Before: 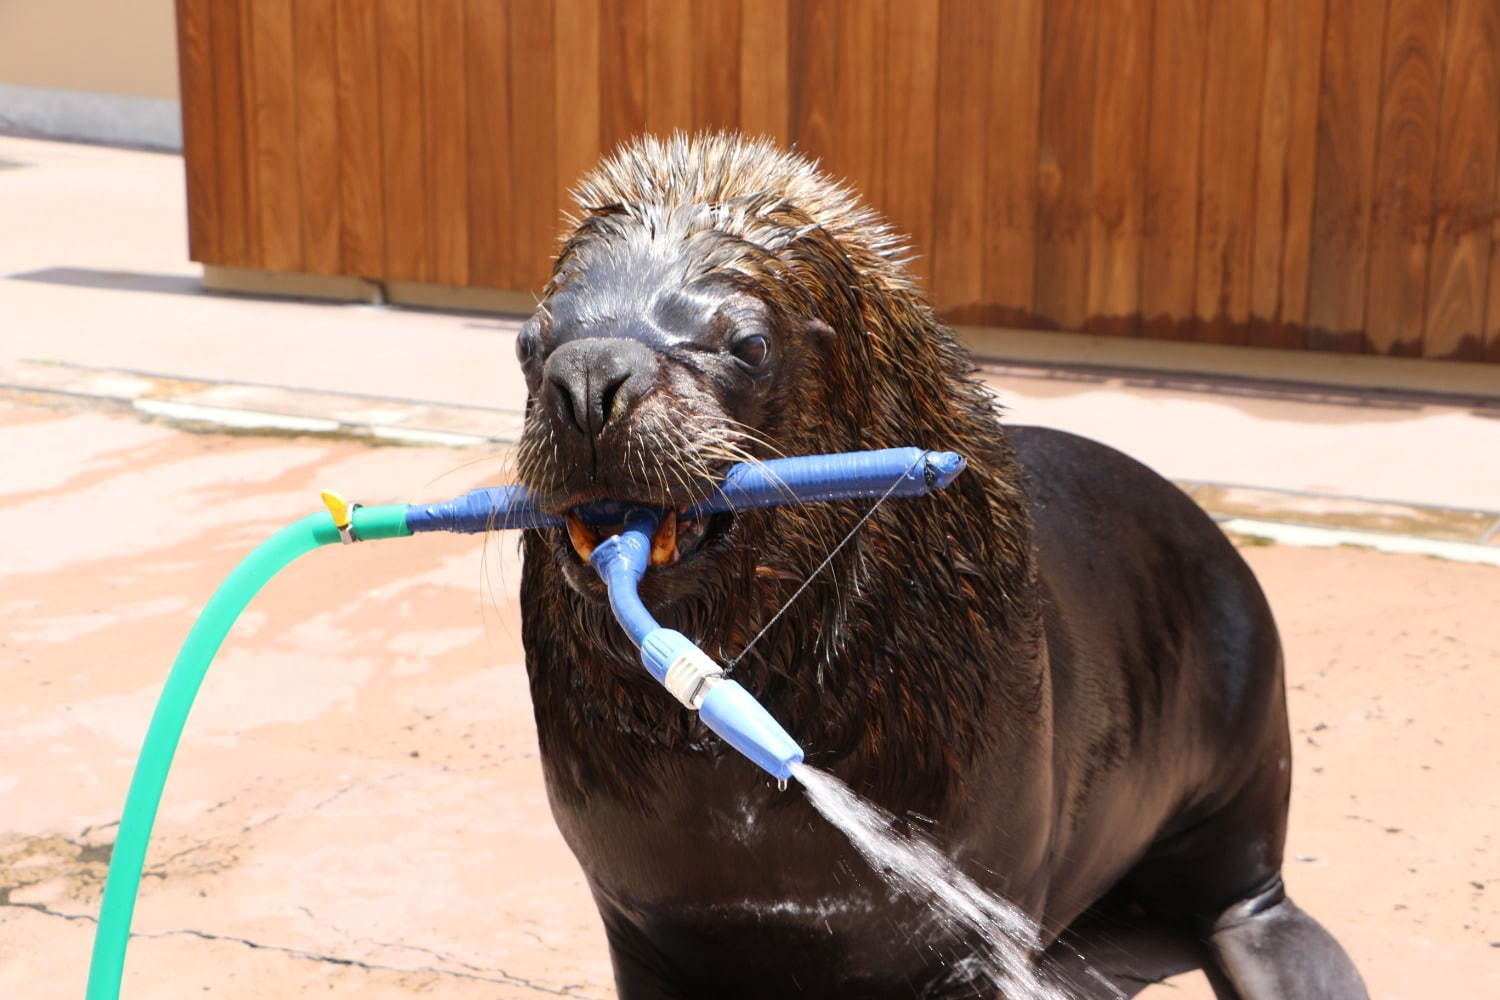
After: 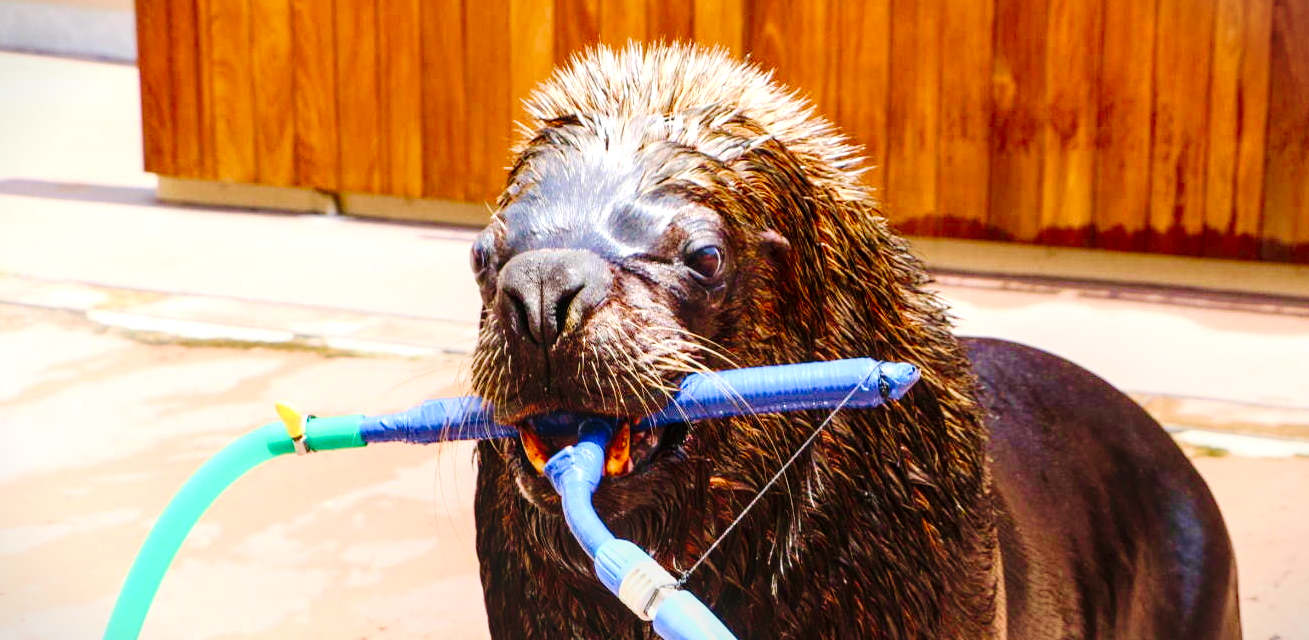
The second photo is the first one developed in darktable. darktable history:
color balance rgb: linear chroma grading › shadows -10.401%, linear chroma grading › global chroma 19.603%, perceptual saturation grading › global saturation 20%, perceptual saturation grading › highlights -48.941%, perceptual saturation grading › shadows 23.945%
velvia: strength 45.06%
tone curve: curves: ch0 [(0.003, 0) (0.066, 0.031) (0.16, 0.089) (0.269, 0.218) (0.395, 0.408) (0.517, 0.56) (0.684, 0.734) (0.791, 0.814) (1, 1)]; ch1 [(0, 0) (0.164, 0.115) (0.337, 0.332) (0.39, 0.398) (0.464, 0.461) (0.501, 0.5) (0.507, 0.5) (0.534, 0.532) (0.577, 0.59) (0.652, 0.681) (0.733, 0.764) (0.819, 0.823) (1, 1)]; ch2 [(0, 0) (0.337, 0.382) (0.464, 0.476) (0.501, 0.5) (0.527, 0.54) (0.551, 0.565) (0.628, 0.632) (0.689, 0.686) (1, 1)], preserve colors none
crop: left 3.114%, top 8.914%, right 9.611%, bottom 27.001%
contrast brightness saturation: contrast 0.199, brightness 0.168, saturation 0.228
local contrast: detail 130%
exposure: exposure 0.083 EV, compensate exposure bias true, compensate highlight preservation false
vignetting: fall-off start 99.88%, width/height ratio 1.323
